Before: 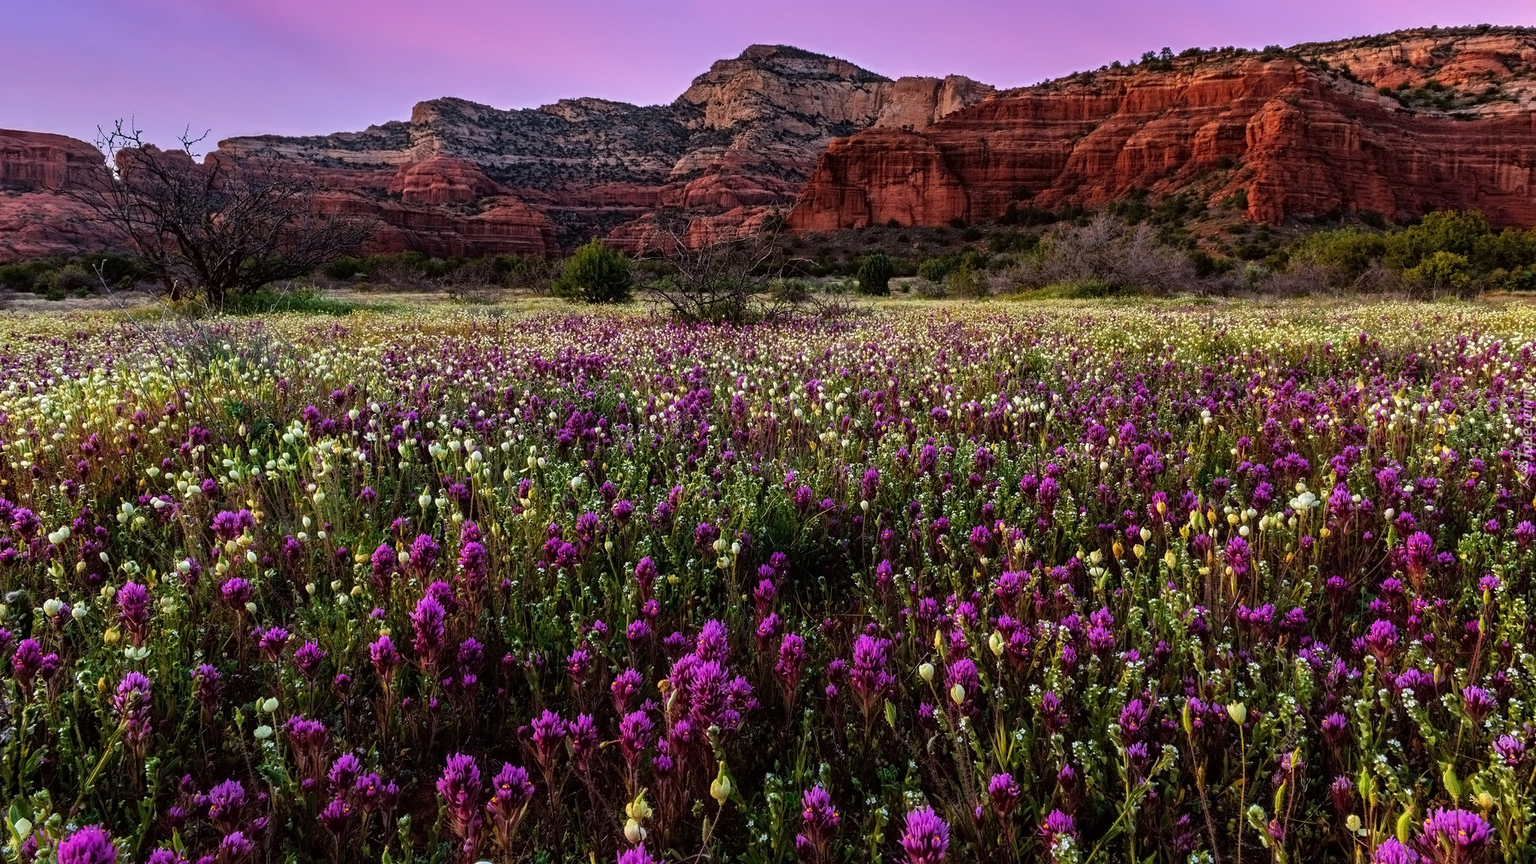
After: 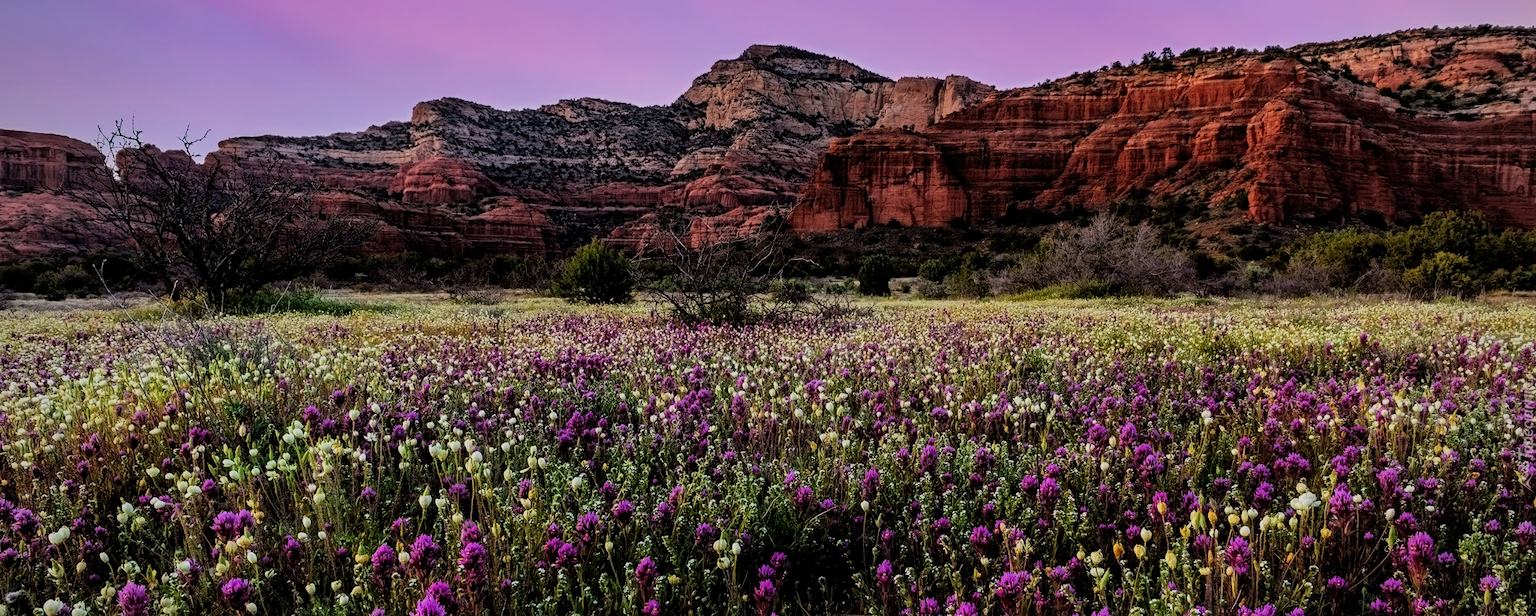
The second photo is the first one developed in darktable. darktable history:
filmic rgb: middle gray luminance 29.22%, black relative exposure -10.36 EV, white relative exposure 5.49 EV, threshold 5.97 EV, target black luminance 0%, hardness 3.94, latitude 2.33%, contrast 1.132, highlights saturation mix 4.71%, shadows ↔ highlights balance 15.95%, enable highlight reconstruction true
vignetting: brightness -0.396, saturation -0.293, width/height ratio 1.099, unbound false
crop: right 0%, bottom 28.697%
